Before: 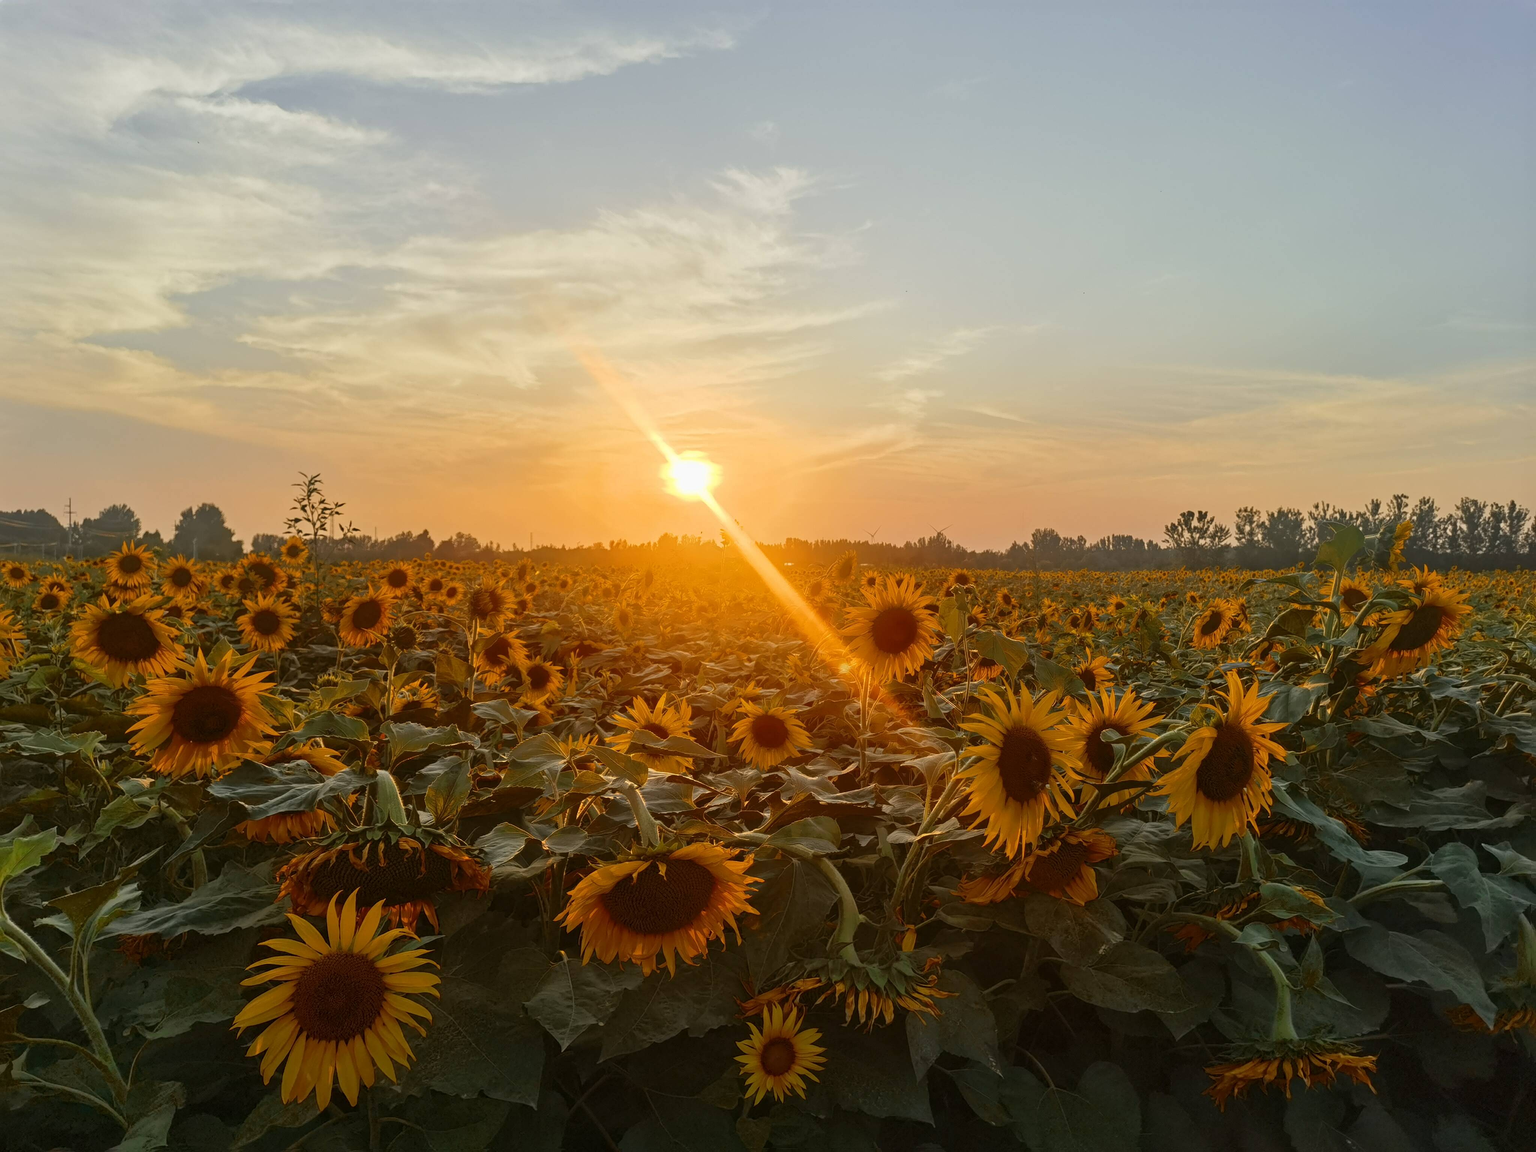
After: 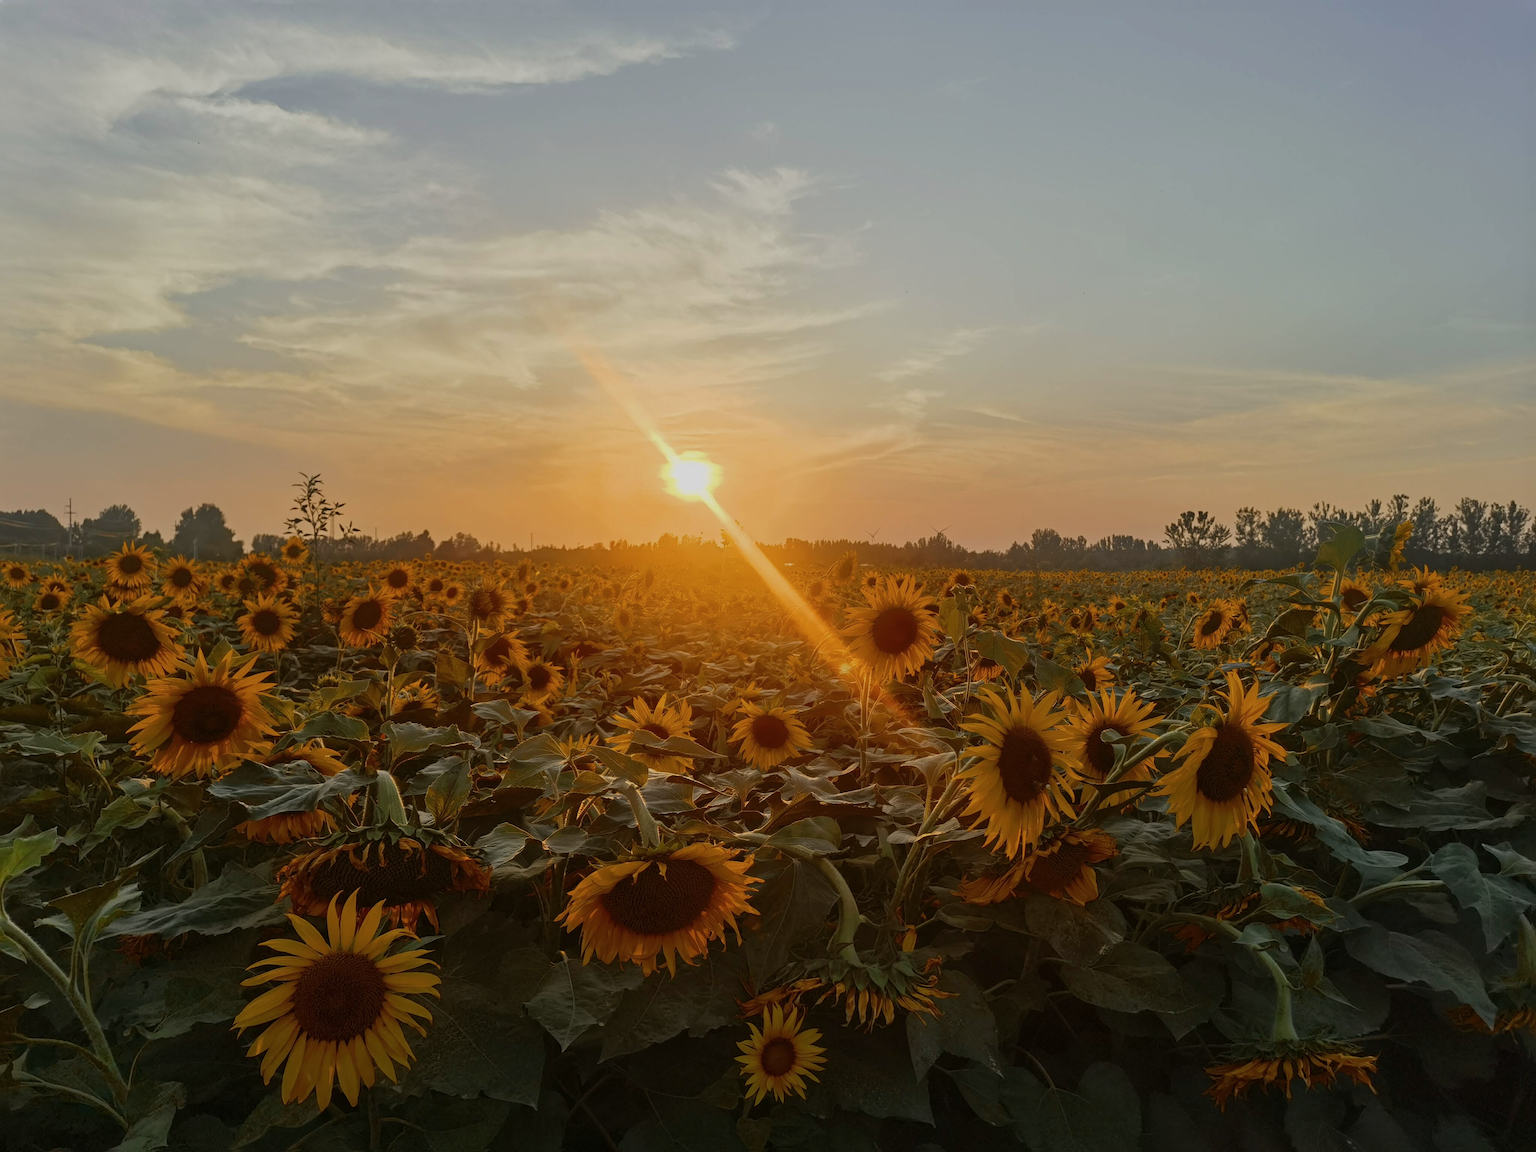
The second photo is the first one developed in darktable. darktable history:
exposure: exposure -0.492 EV, compensate highlight preservation false
contrast brightness saturation: contrast 0.01, saturation -0.05
